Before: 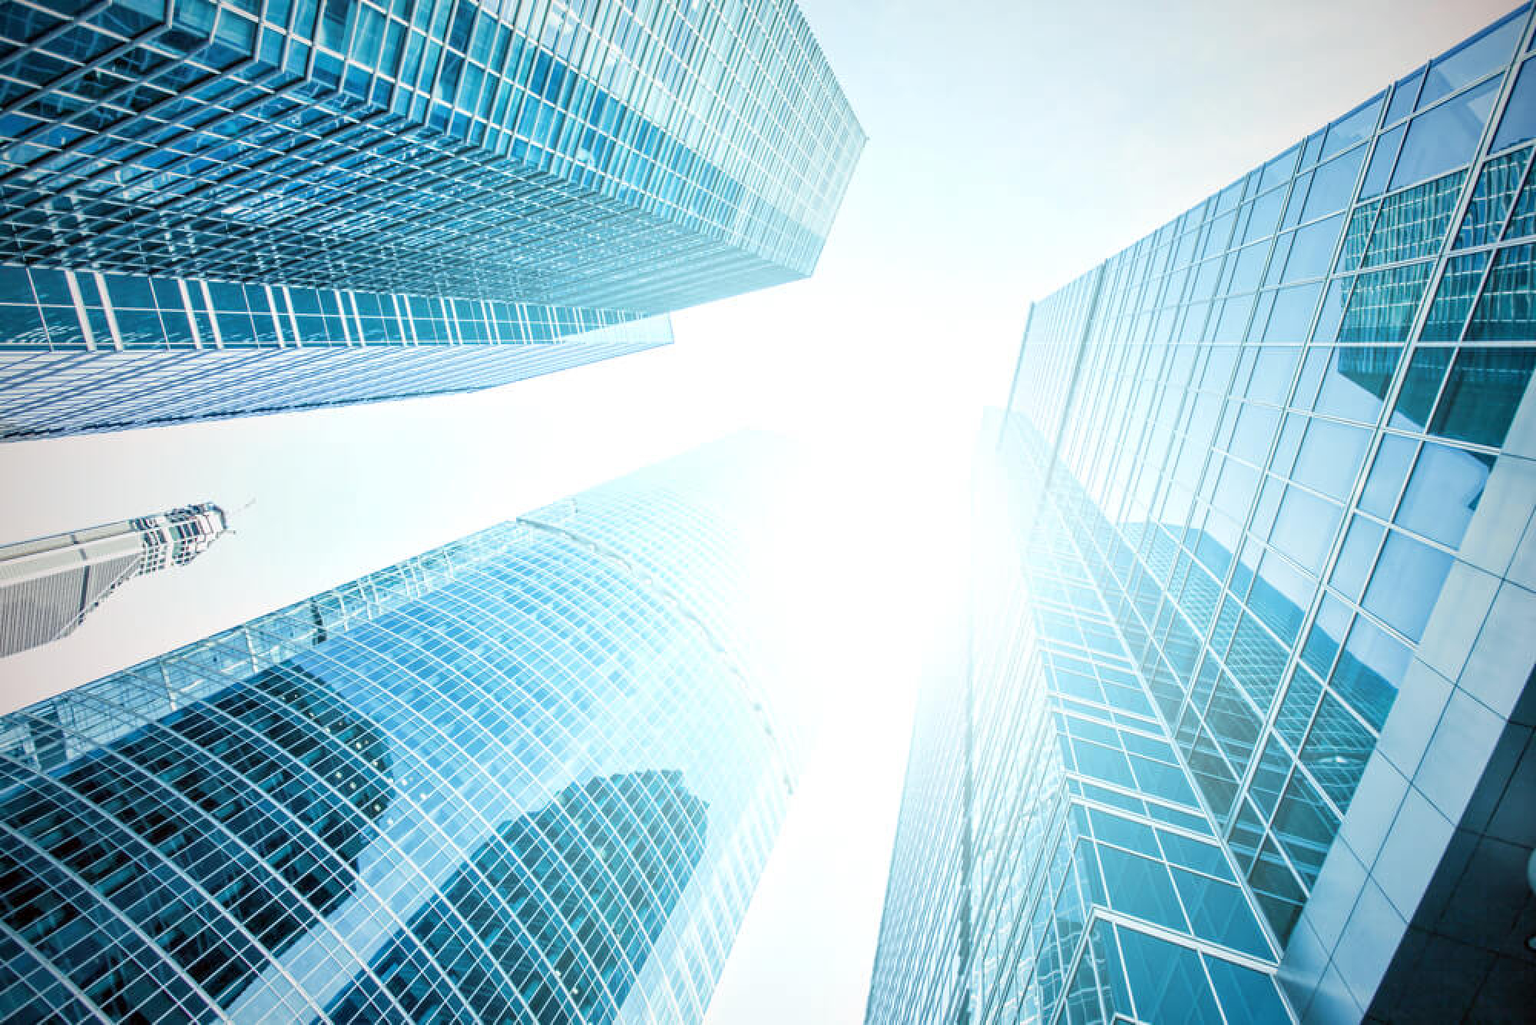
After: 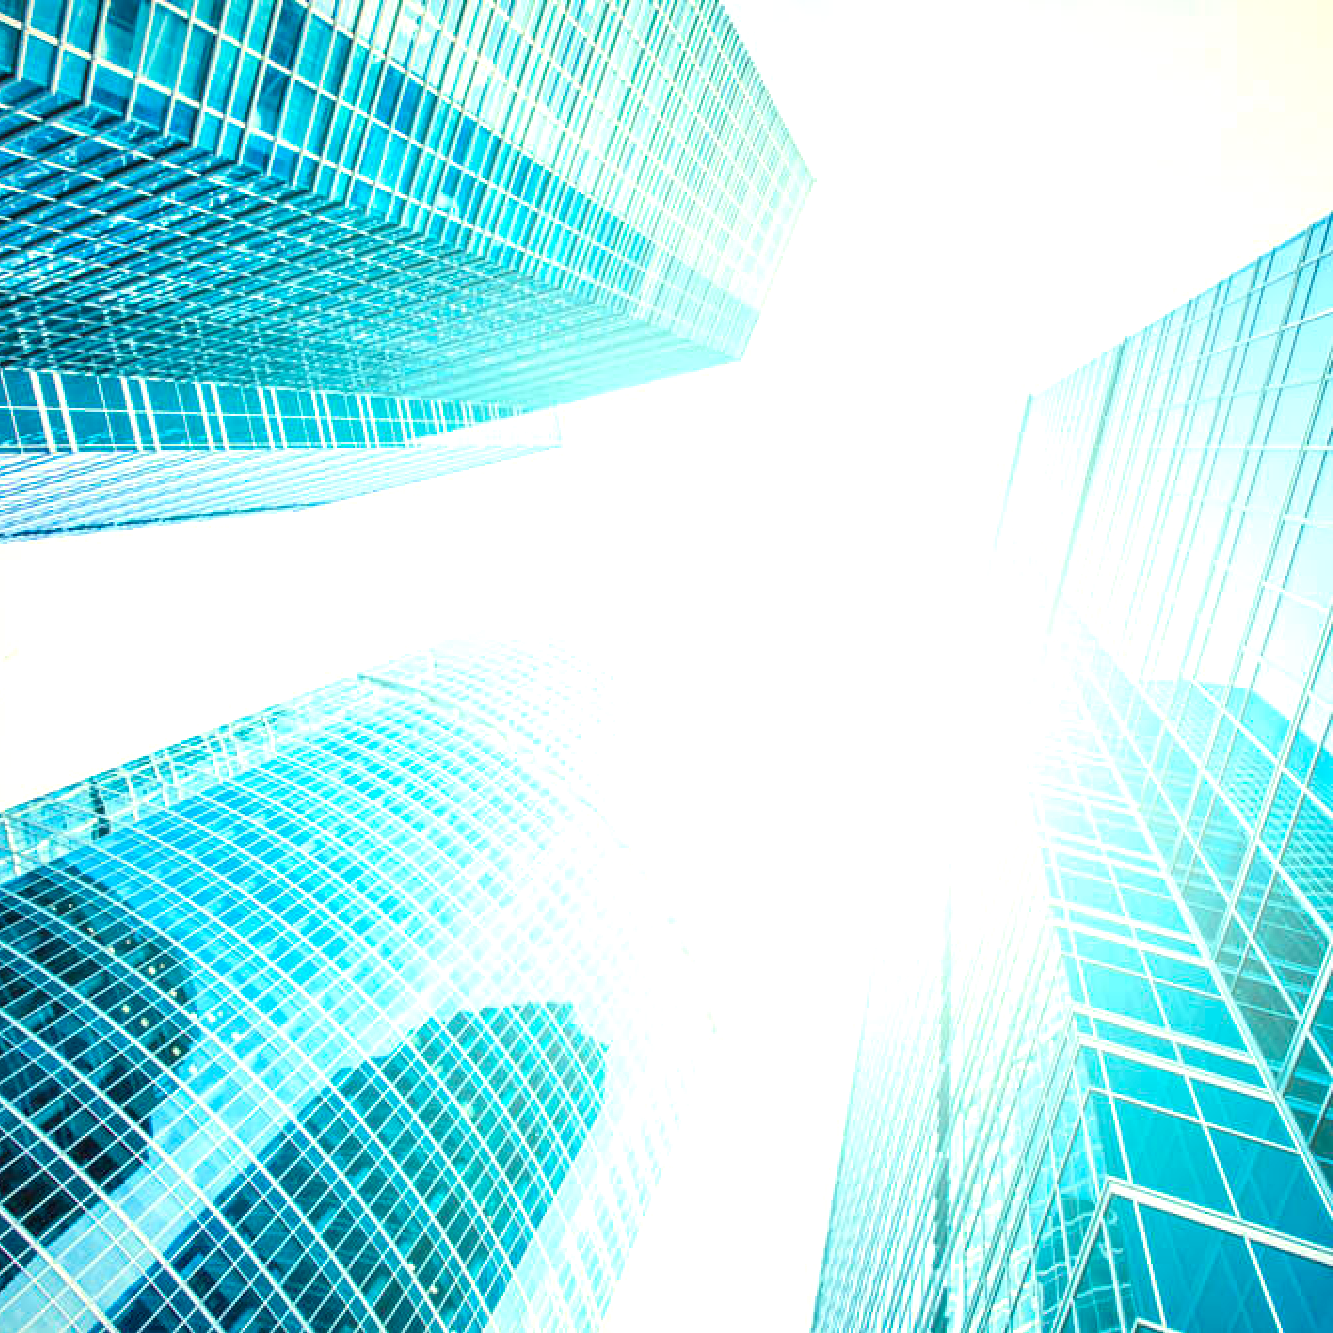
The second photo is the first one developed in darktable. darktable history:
exposure: black level correction -0.002, exposure 0.54 EV, compensate highlight preservation false
crop and rotate: left 15.754%, right 17.579%
color balance rgb: perceptual saturation grading › global saturation 30%, global vibrance 30%
white balance: red 1.029, blue 0.92
